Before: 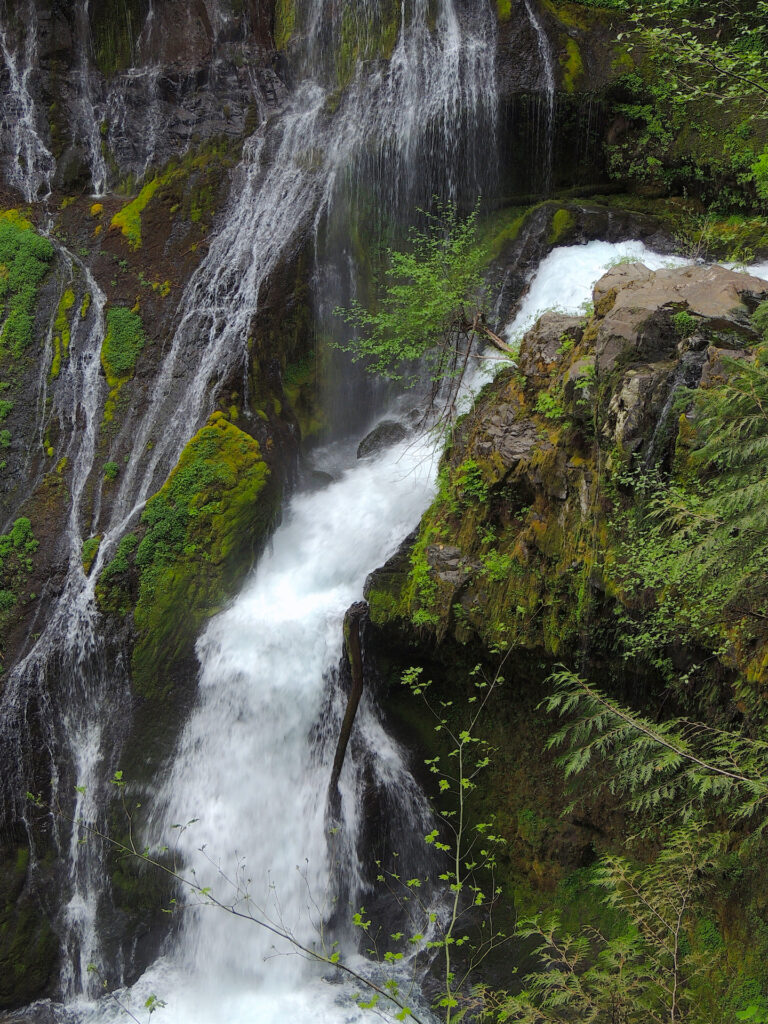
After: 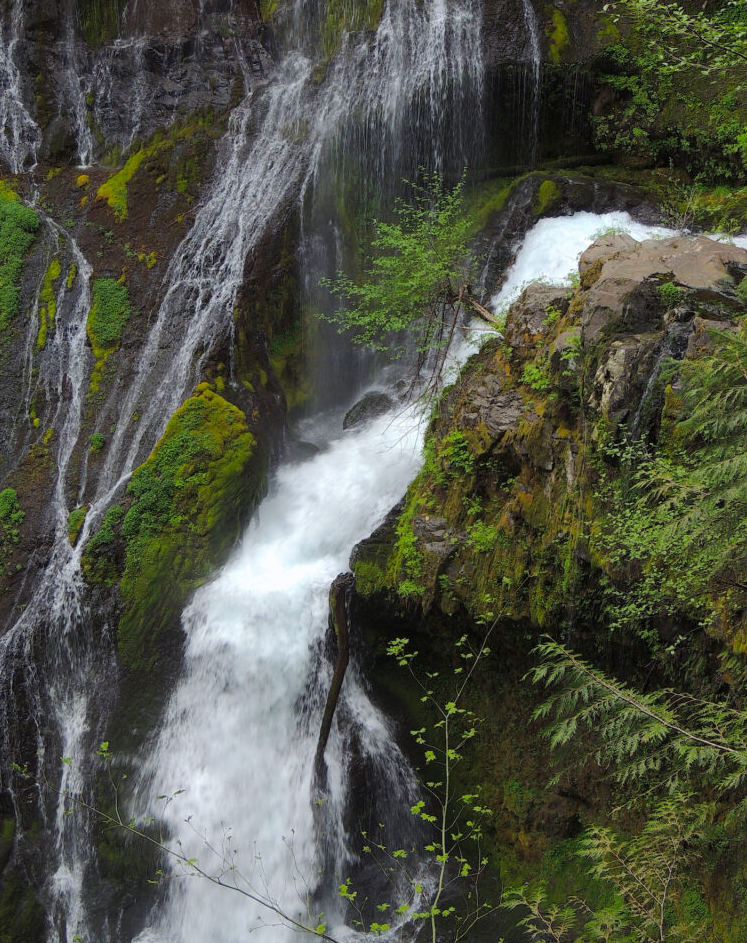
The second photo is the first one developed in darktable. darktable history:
crop: left 1.895%, top 2.884%, right 0.81%, bottom 4.968%
